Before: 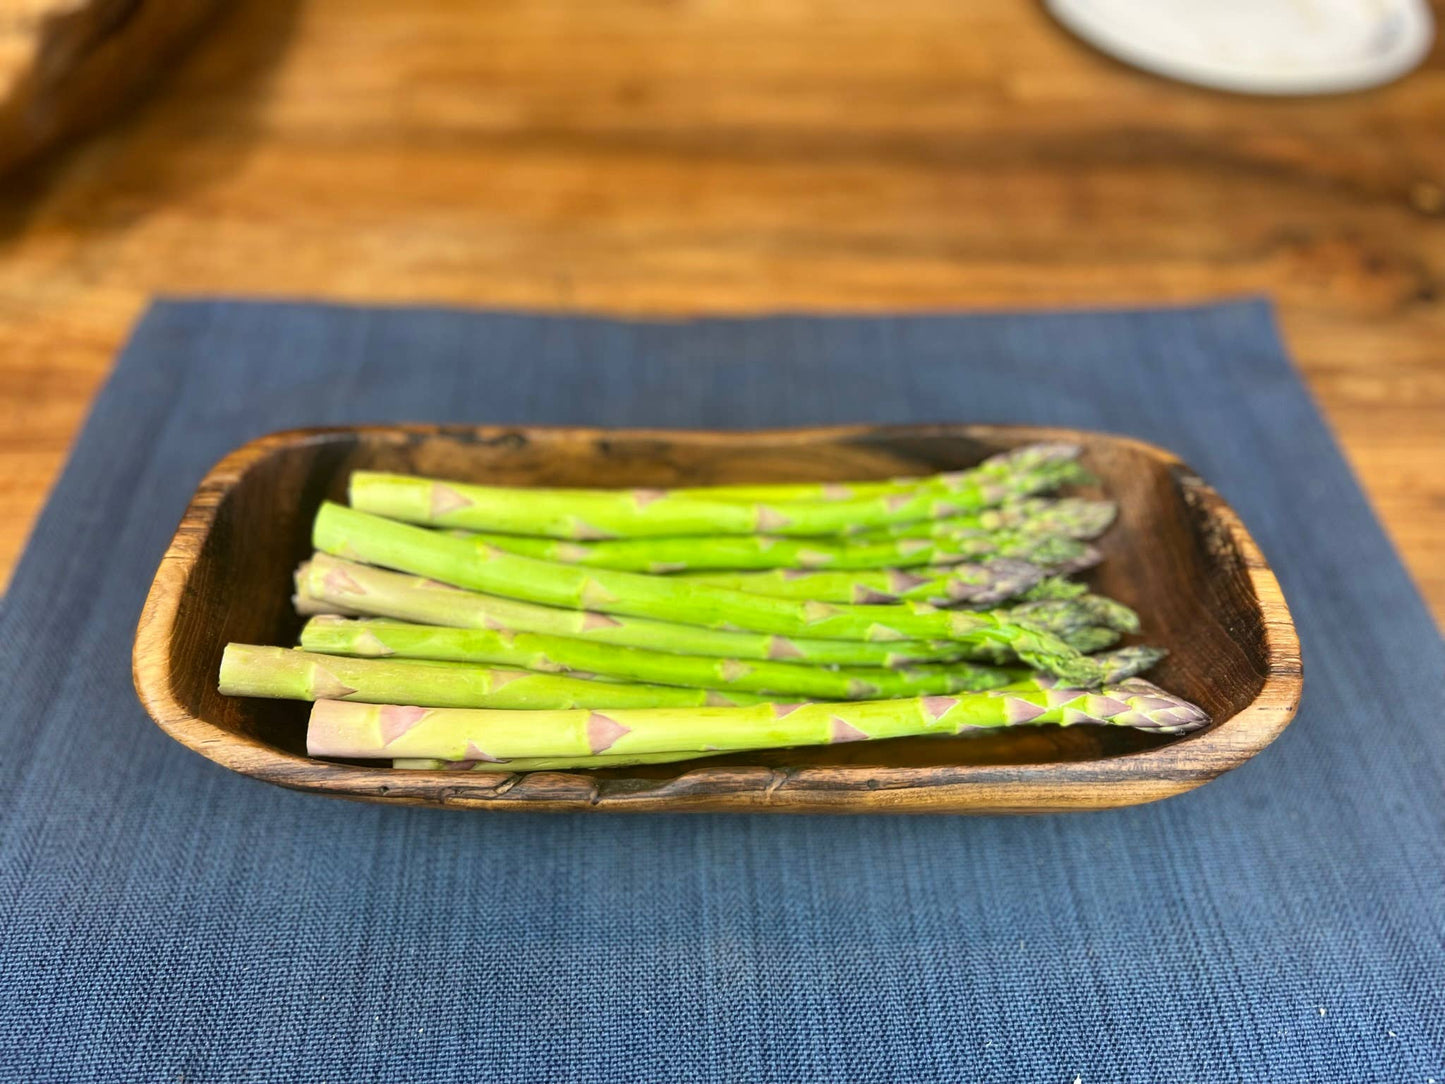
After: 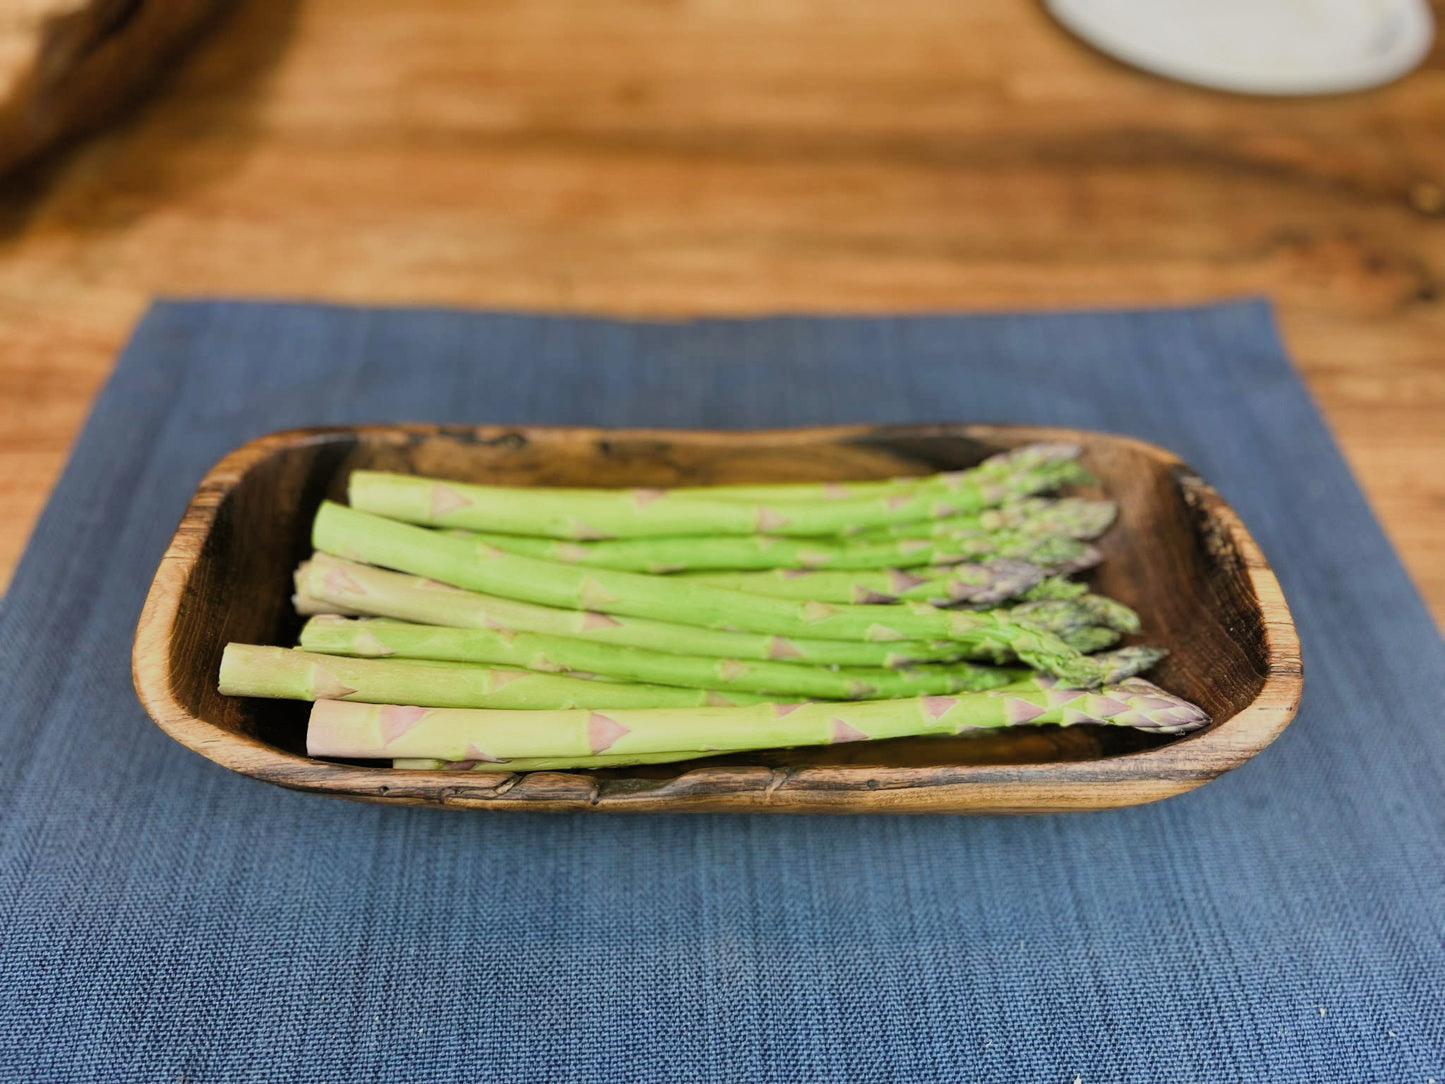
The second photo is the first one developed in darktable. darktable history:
filmic rgb: black relative exposure -7.65 EV, white relative exposure 4.56 EV, threshold 5.99 EV, hardness 3.61, color science v4 (2020), enable highlight reconstruction true
